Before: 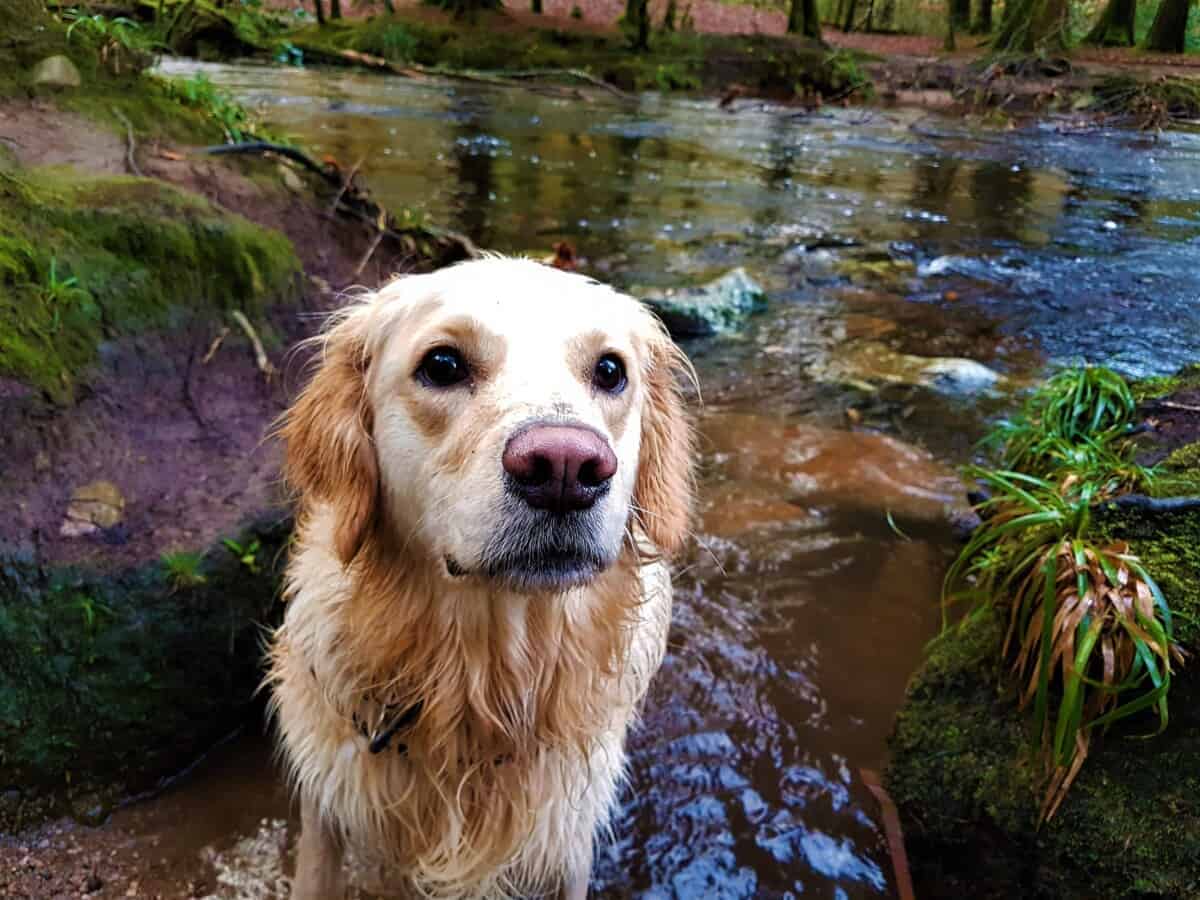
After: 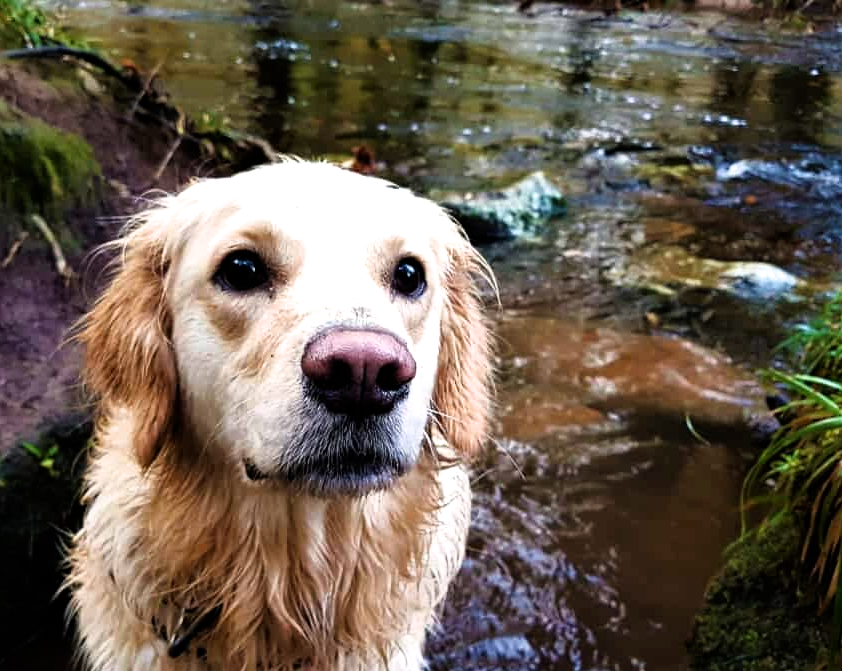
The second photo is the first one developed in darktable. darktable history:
crop and rotate: left 16.808%, top 10.727%, right 13.023%, bottom 14.679%
filmic rgb: black relative exposure -9.05 EV, white relative exposure 2.3 EV, hardness 7.43
exposure: exposure 0.081 EV, compensate highlight preservation false
